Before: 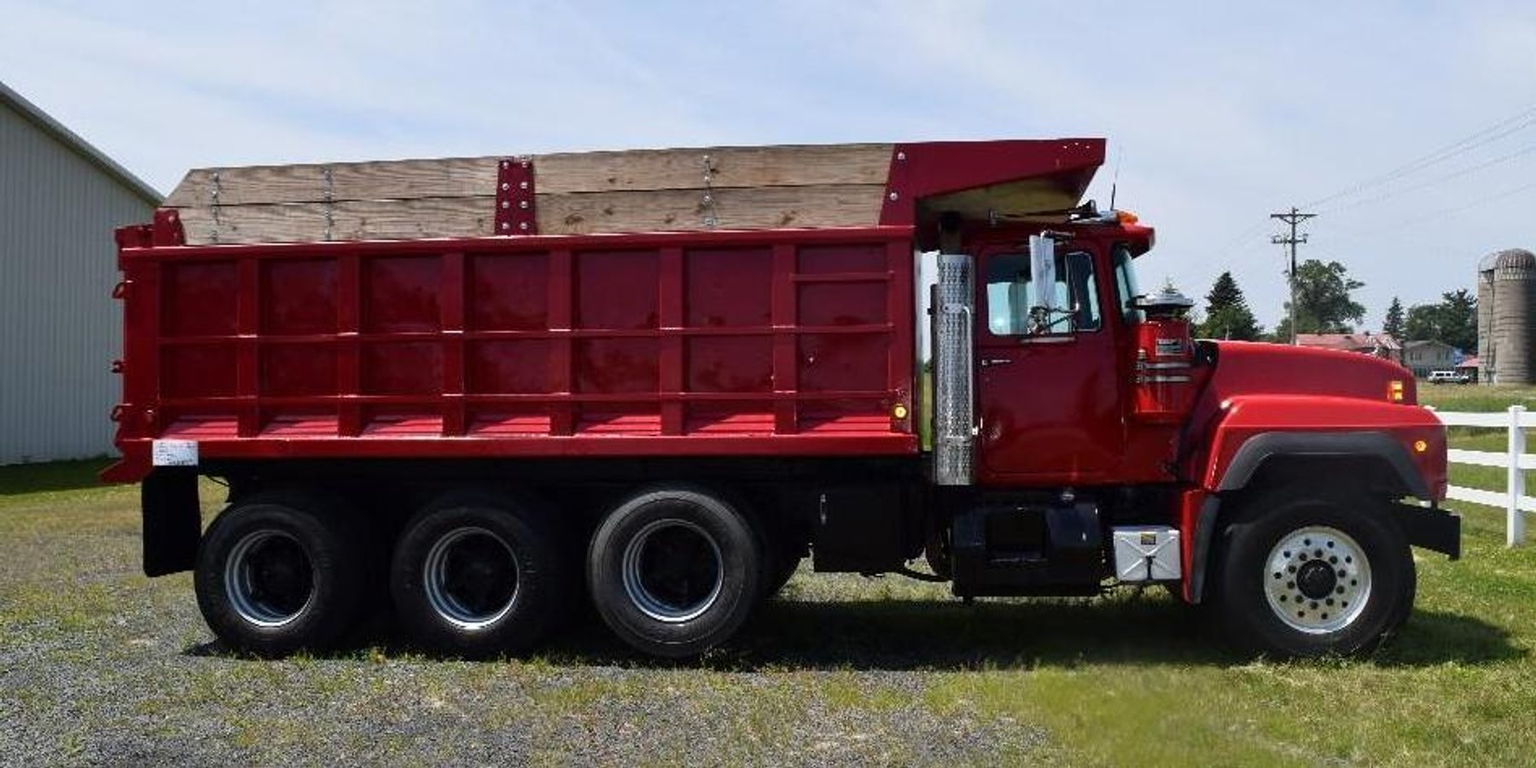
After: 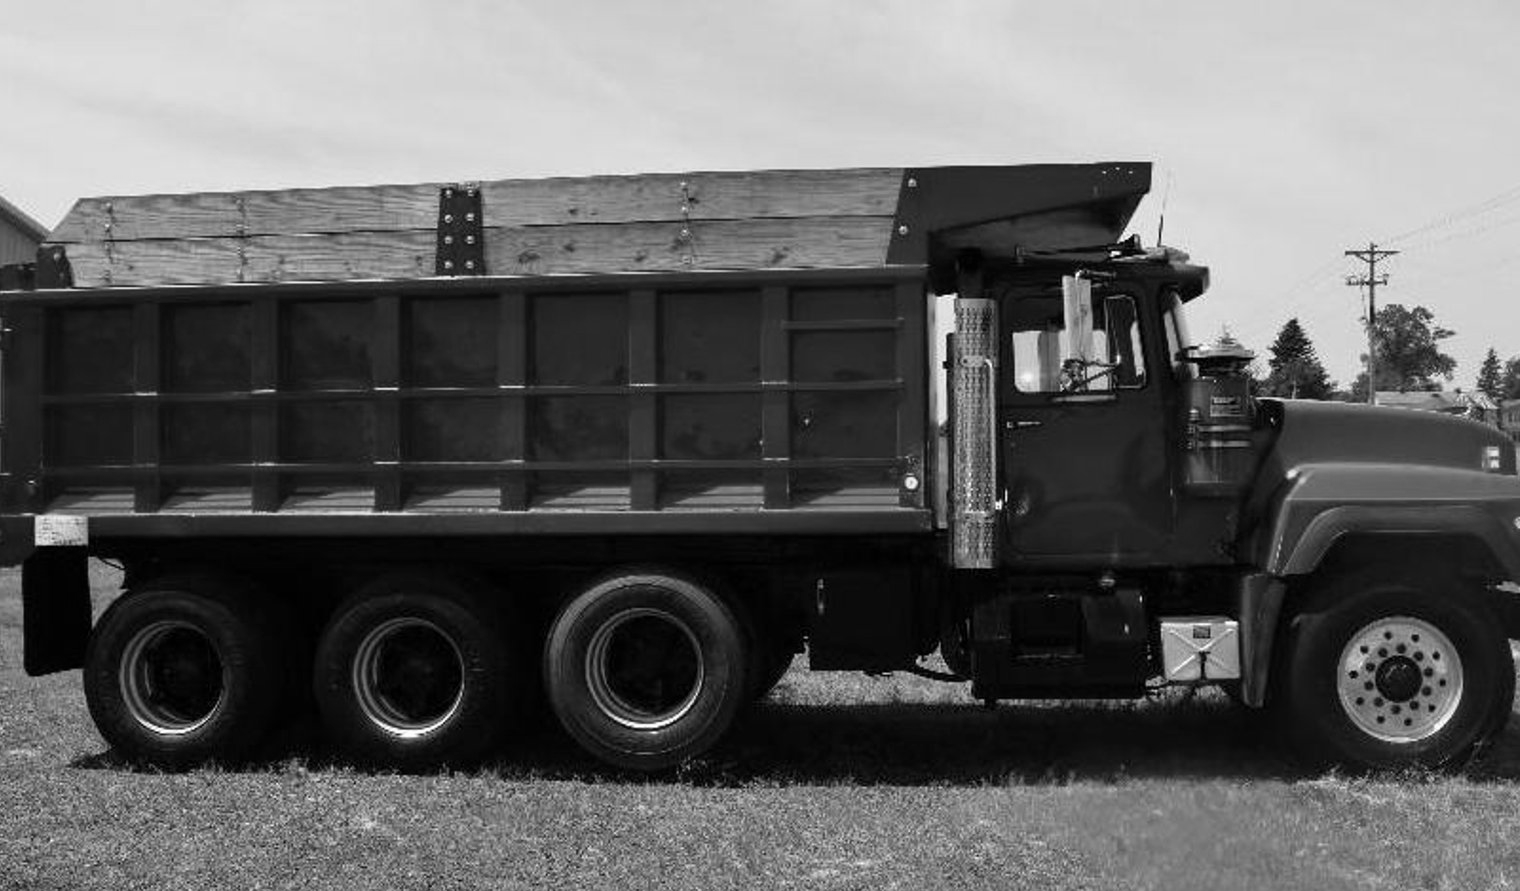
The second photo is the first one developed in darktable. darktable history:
monochrome: on, module defaults
color balance rgb: perceptual saturation grading › global saturation 10%, global vibrance 10%
crop: left 8.026%, right 7.374%
